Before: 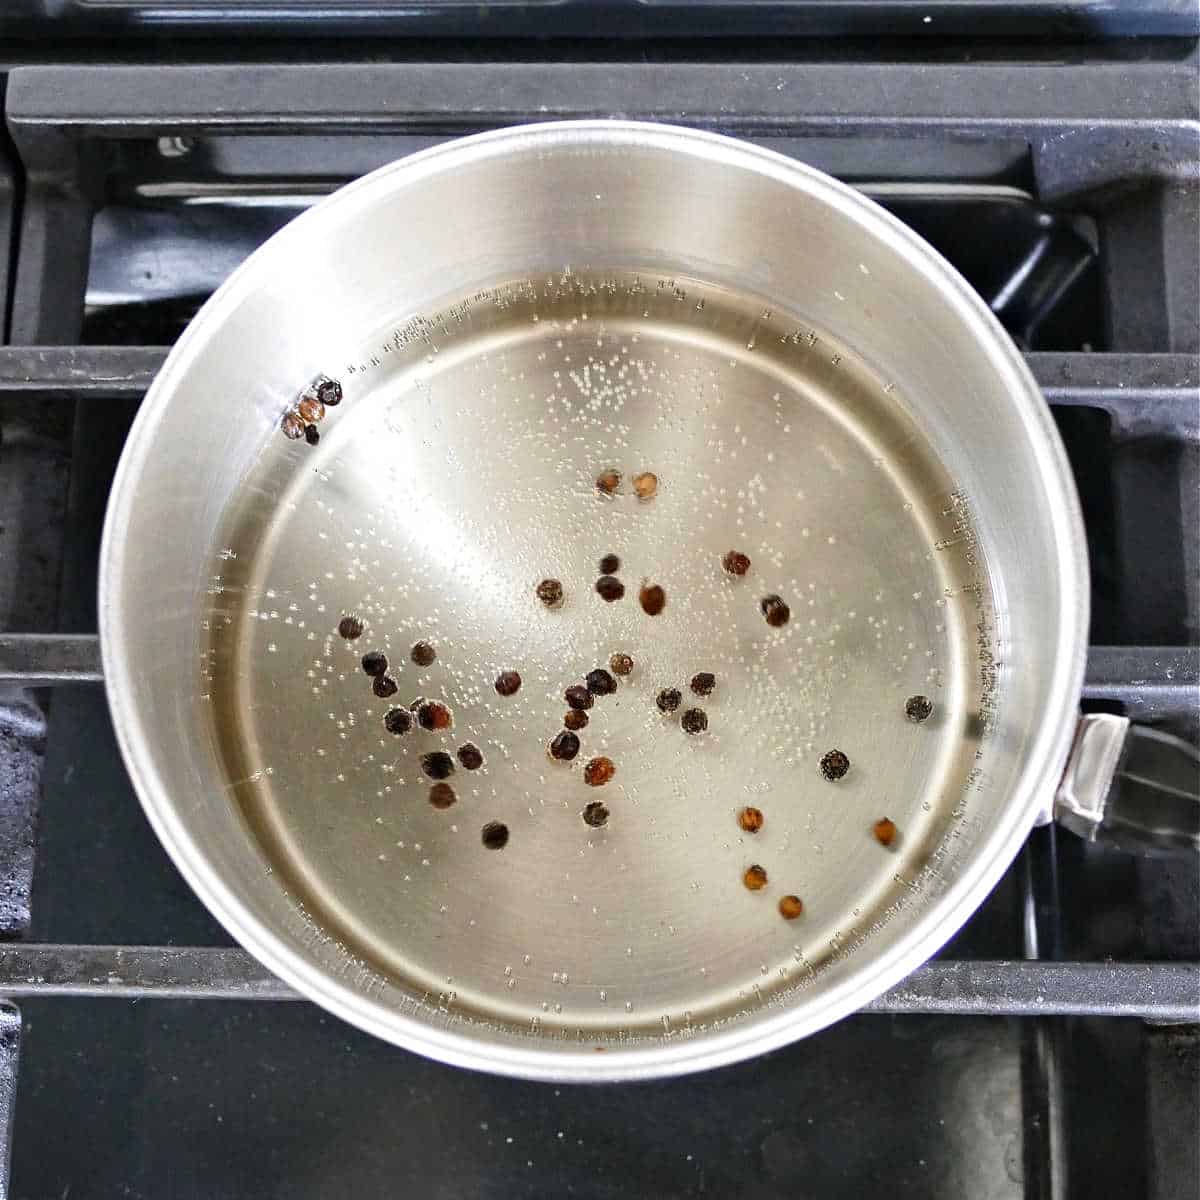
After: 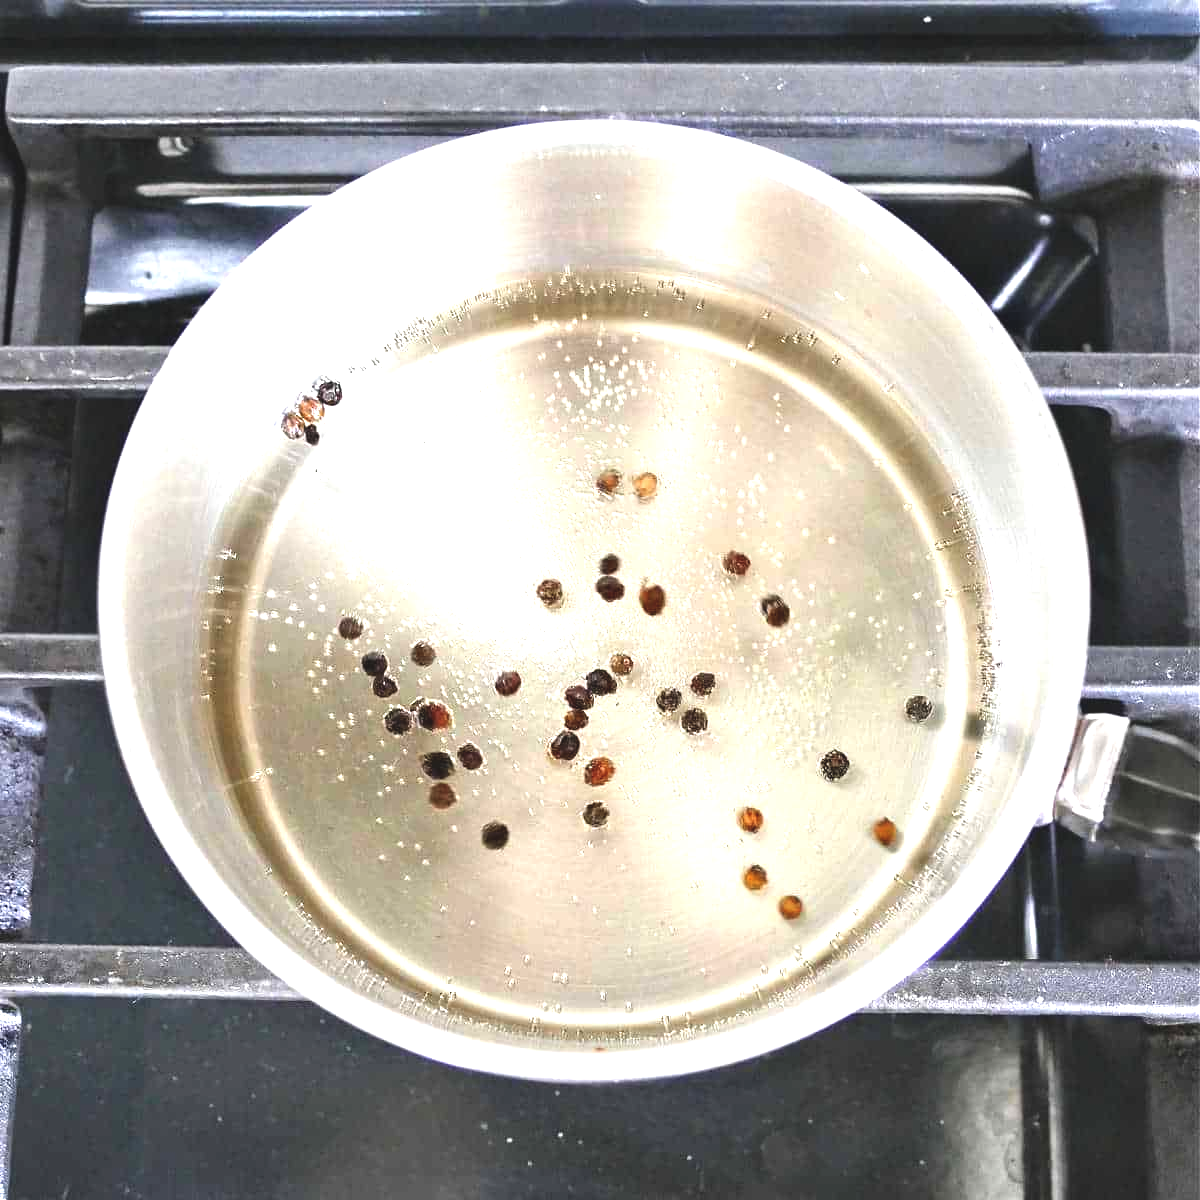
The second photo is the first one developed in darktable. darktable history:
exposure: black level correction -0.005, exposure 1 EV, compensate exposure bias true, compensate highlight preservation false
